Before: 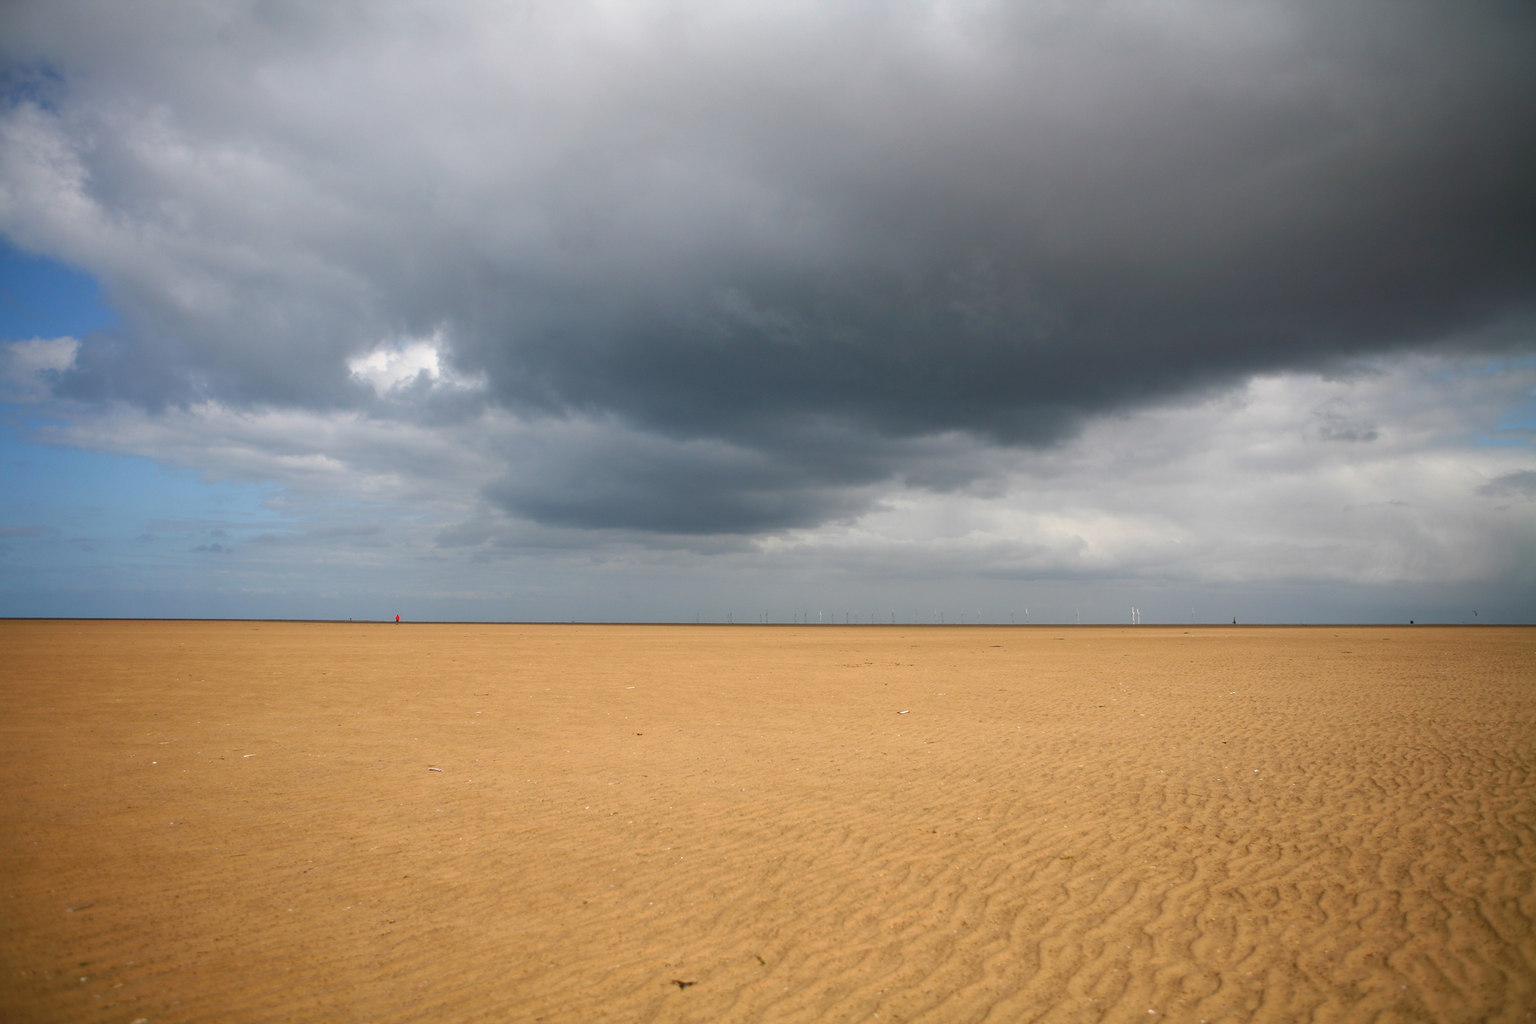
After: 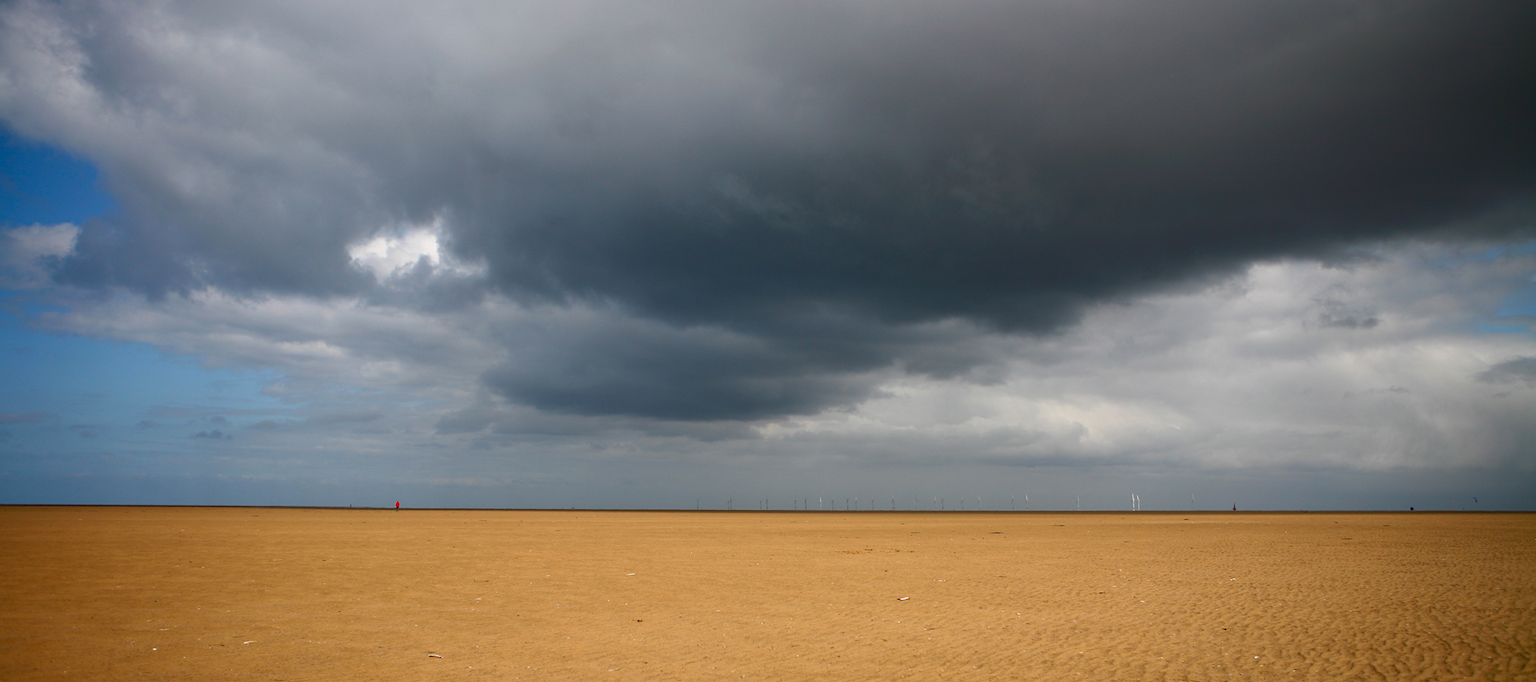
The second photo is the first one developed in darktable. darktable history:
contrast brightness saturation: contrast 0.07, brightness -0.14, saturation 0.11
crop: top 11.166%, bottom 22.168%
